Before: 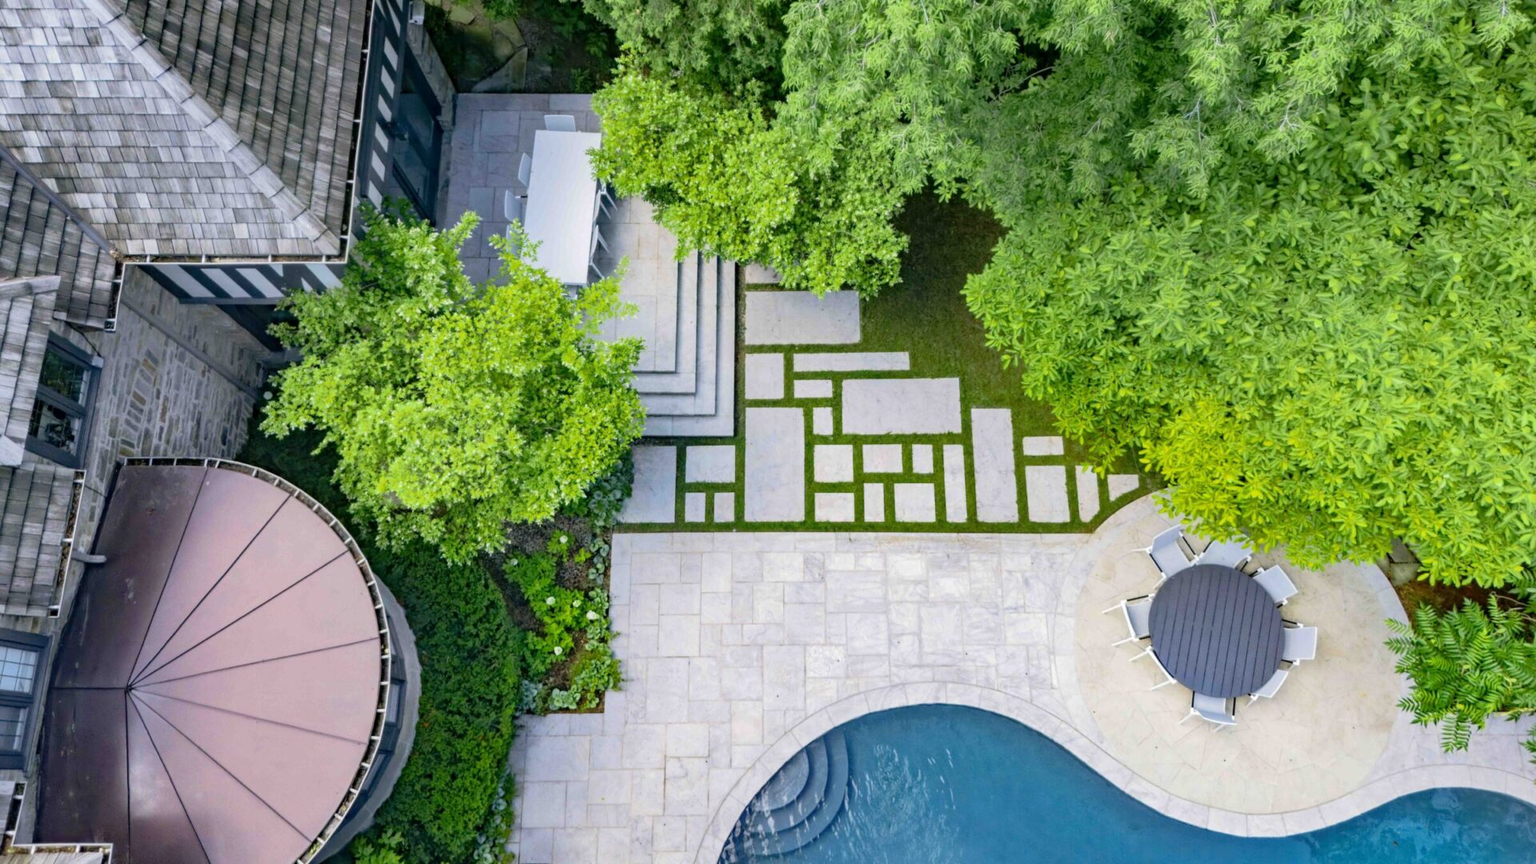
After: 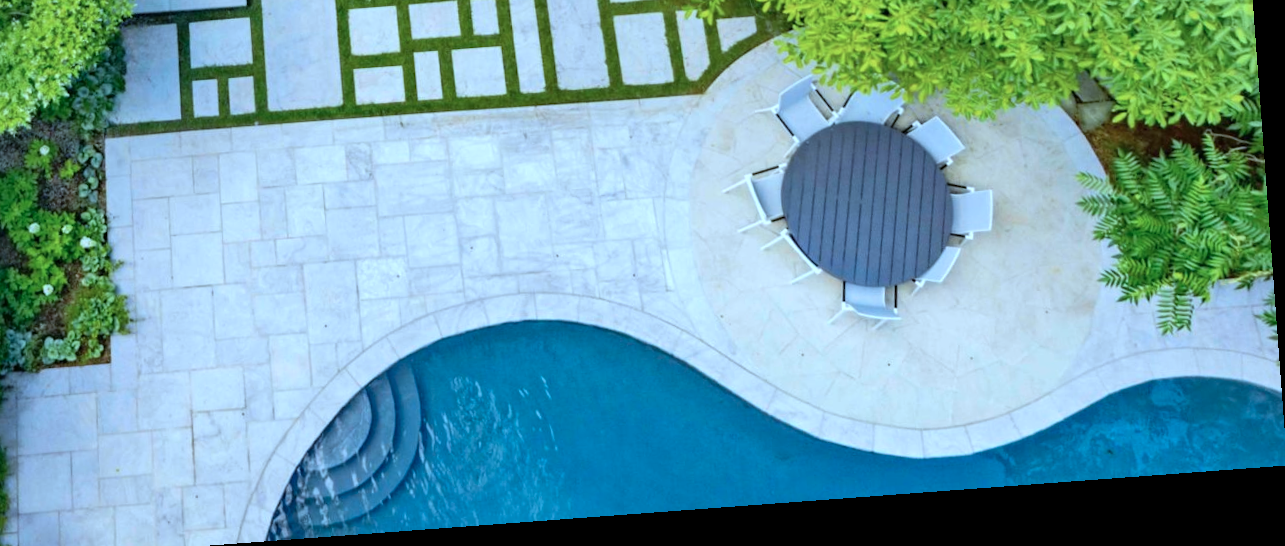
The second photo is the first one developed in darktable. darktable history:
crop and rotate: left 35.509%, top 50.238%, bottom 4.934%
tone equalizer: on, module defaults
color correction: highlights a* -9.73, highlights b* -21.22
rotate and perspective: rotation -4.25°, automatic cropping off
